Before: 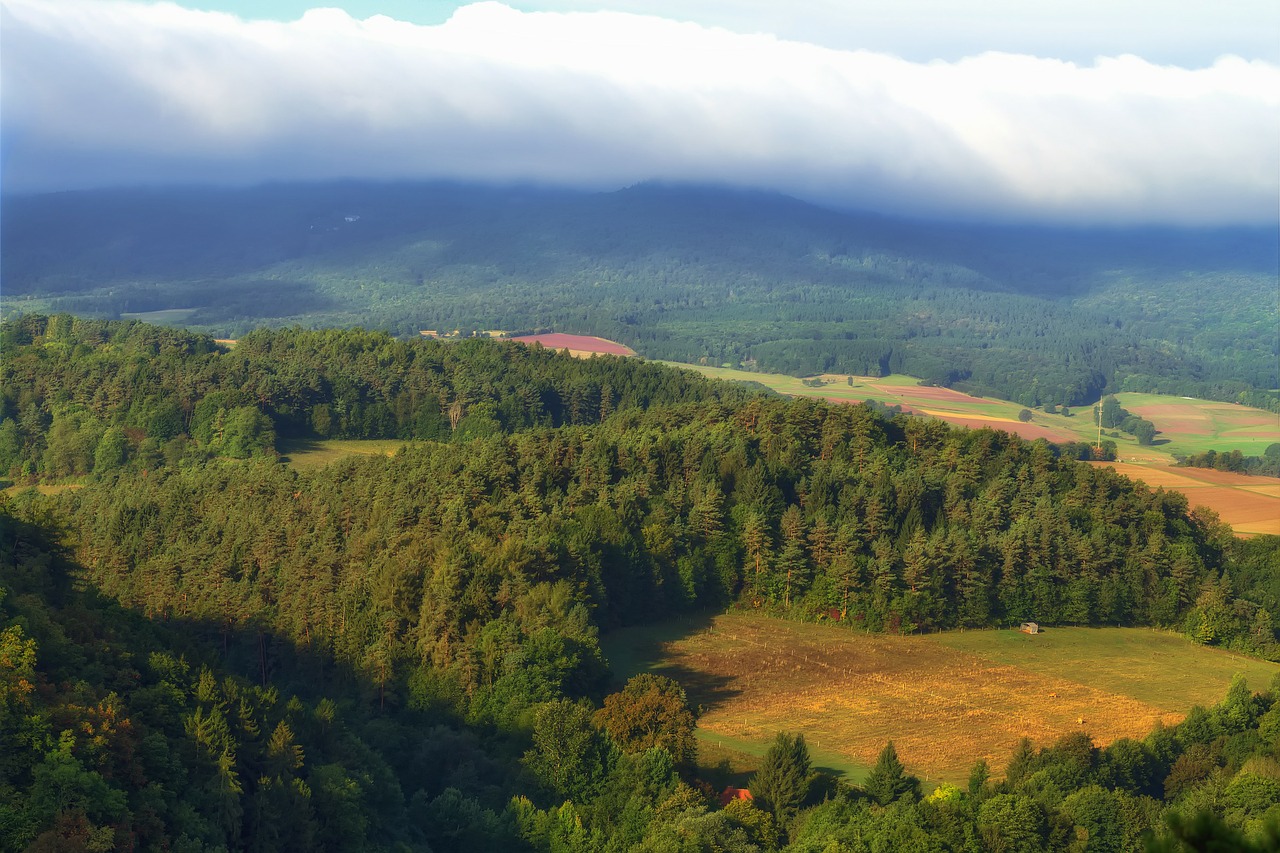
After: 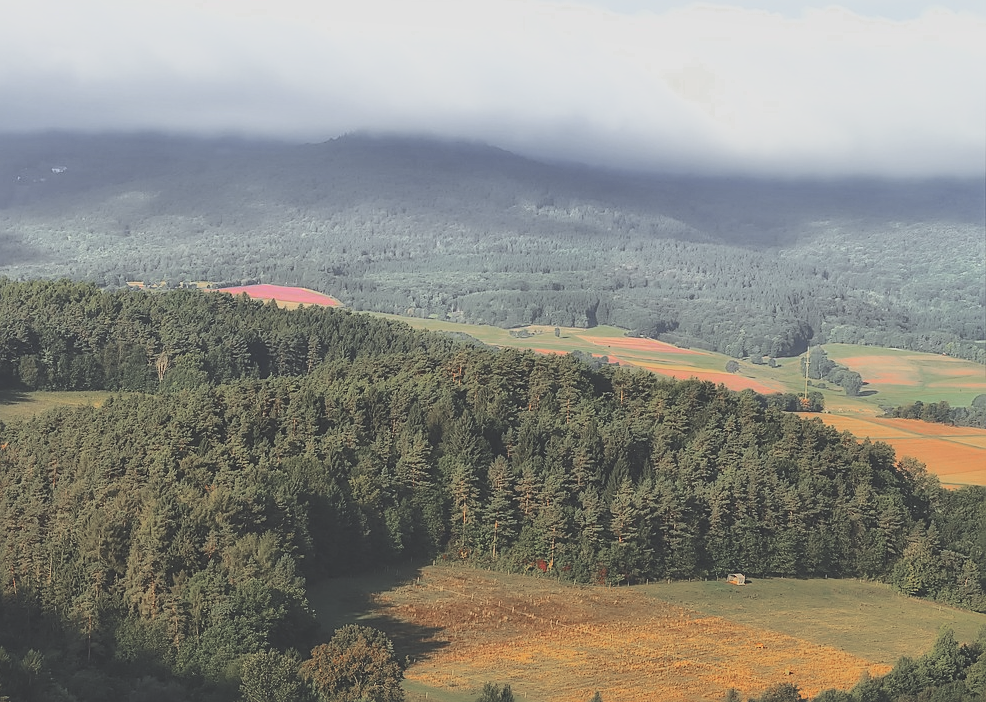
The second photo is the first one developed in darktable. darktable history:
sharpen: on, module defaults
tone curve: curves: ch0 [(0, 0.026) (0.146, 0.158) (0.272, 0.34) (0.434, 0.625) (0.676, 0.871) (0.994, 0.955)], color space Lab, independent channels, preserve colors none
crop: left 22.933%, top 5.847%, bottom 11.76%
exposure: black level correction -0.035, exposure -0.494 EV, compensate exposure bias true, compensate highlight preservation false
shadows and highlights: shadows 22.13, highlights -48.64, soften with gaussian
color zones: curves: ch0 [(0, 0.48) (0.209, 0.398) (0.305, 0.332) (0.429, 0.493) (0.571, 0.5) (0.714, 0.5) (0.857, 0.5) (1, 0.48)]; ch1 [(0, 0.736) (0.143, 0.625) (0.225, 0.371) (0.429, 0.256) (0.571, 0.241) (0.714, 0.213) (0.857, 0.48) (1, 0.736)]; ch2 [(0, 0.448) (0.143, 0.498) (0.286, 0.5) (0.429, 0.5) (0.571, 0.5) (0.714, 0.5) (0.857, 0.5) (1, 0.448)]
